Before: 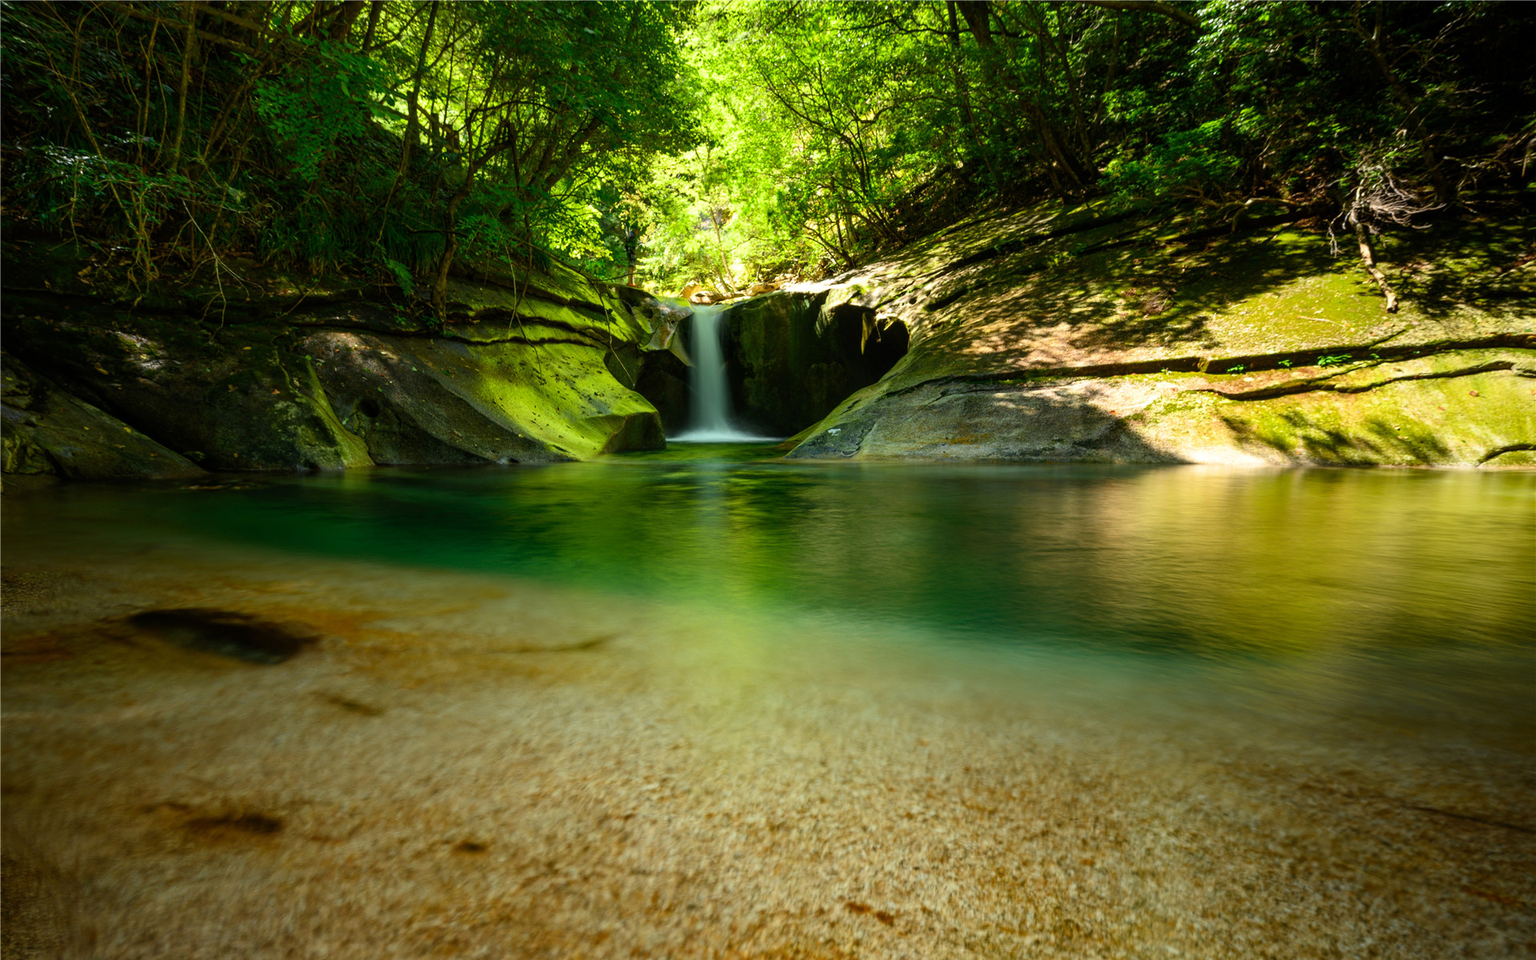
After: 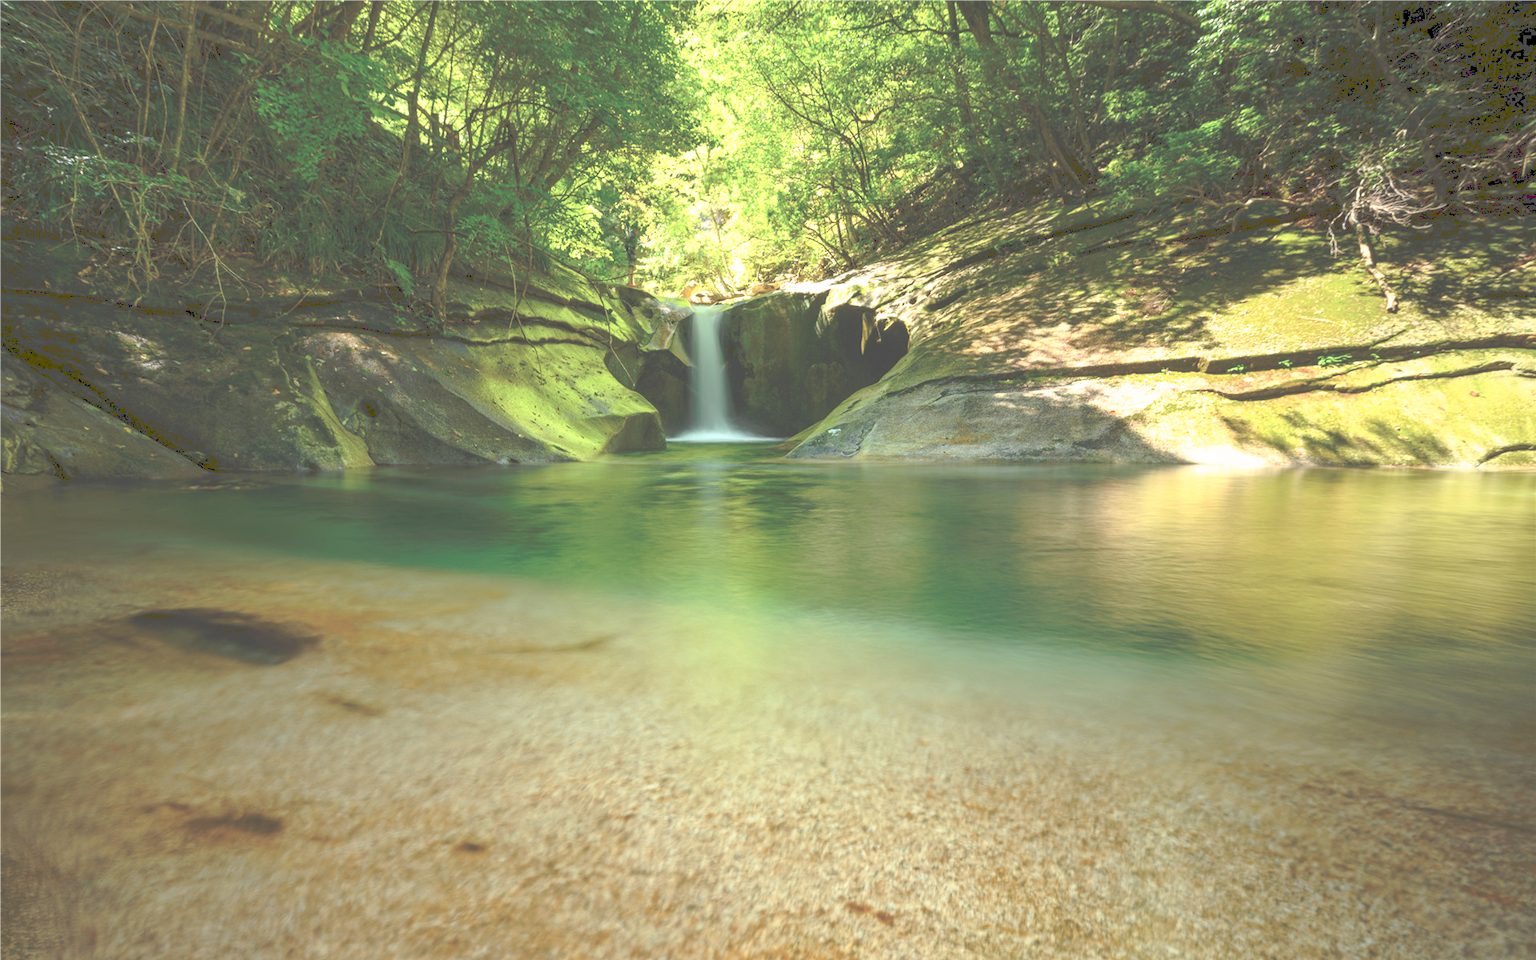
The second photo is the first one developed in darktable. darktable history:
exposure: exposure -0.206 EV, compensate highlight preservation false
tone curve: curves: ch0 [(0, 0) (0.003, 0.326) (0.011, 0.332) (0.025, 0.352) (0.044, 0.378) (0.069, 0.4) (0.1, 0.416) (0.136, 0.432) (0.177, 0.468) (0.224, 0.509) (0.277, 0.554) (0.335, 0.6) (0.399, 0.642) (0.468, 0.693) (0.543, 0.753) (0.623, 0.818) (0.709, 0.897) (0.801, 0.974) (0.898, 0.991) (1, 1)], preserve colors none
